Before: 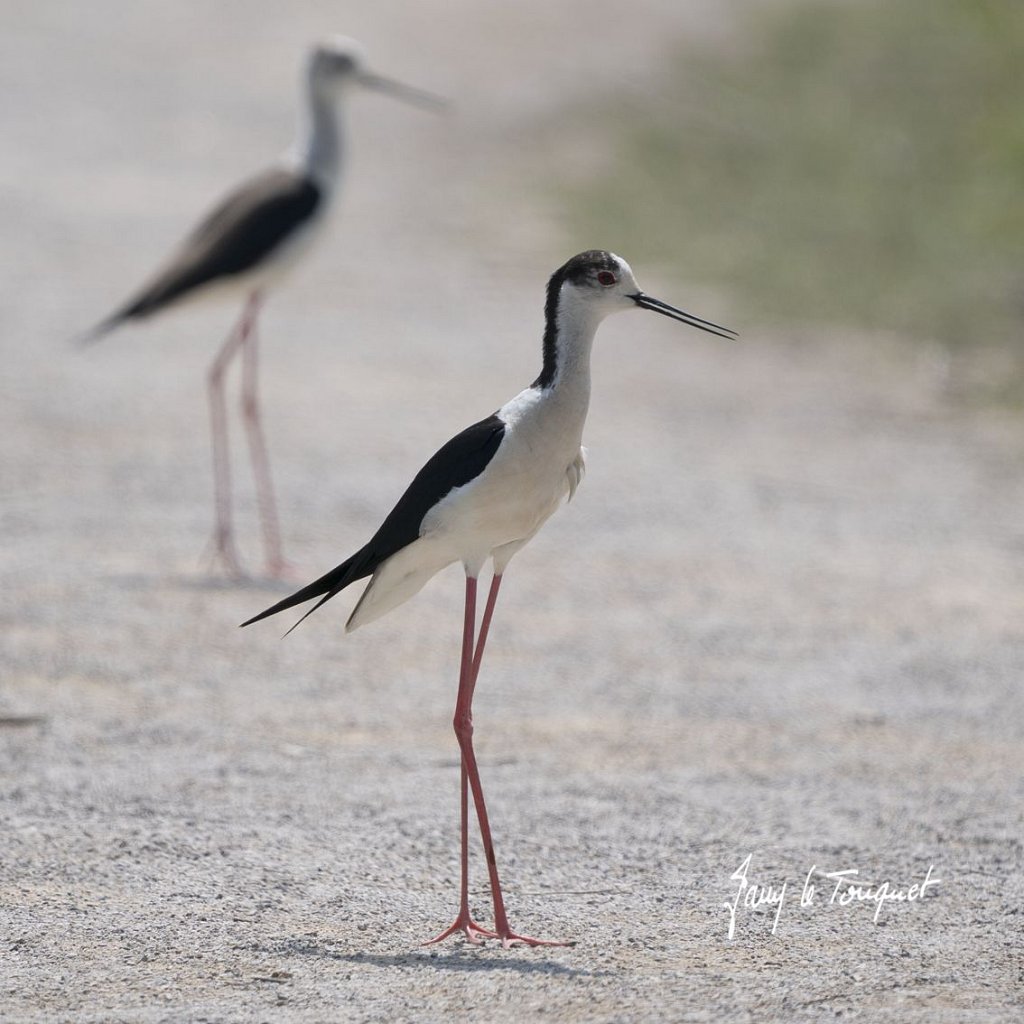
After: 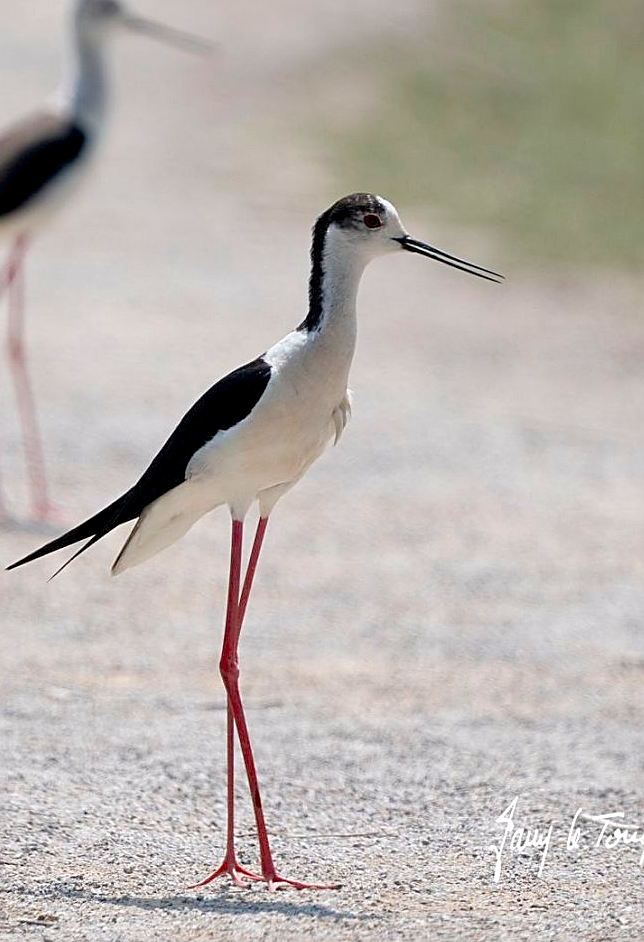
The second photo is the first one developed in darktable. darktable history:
color balance rgb: global offset › luminance -0.512%, perceptual saturation grading › global saturation 0.643%, perceptual saturation grading › highlights -18.42%, perceptual saturation grading › mid-tones 6.872%, perceptual saturation grading › shadows 27.746%, perceptual brilliance grading › global brilliance 10.453%, perceptual brilliance grading › shadows 14.439%, global vibrance 16.556%, saturation formula JzAzBz (2021)
crop and rotate: left 22.915%, top 5.632%, right 14.144%, bottom 2.34%
sharpen: on, module defaults
